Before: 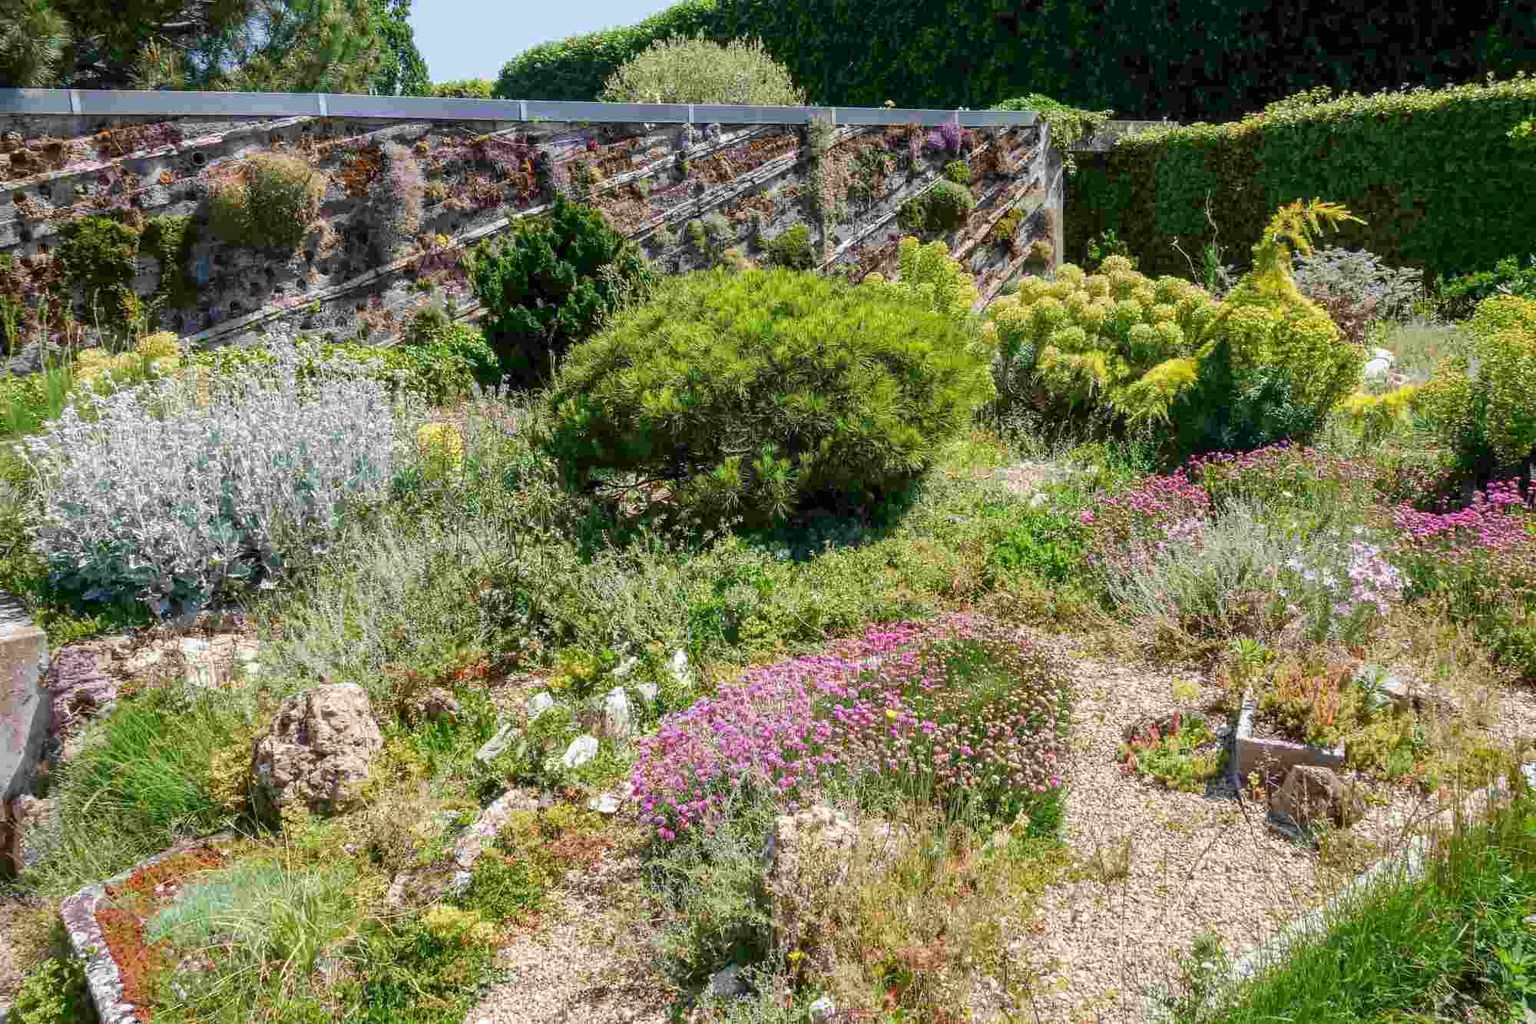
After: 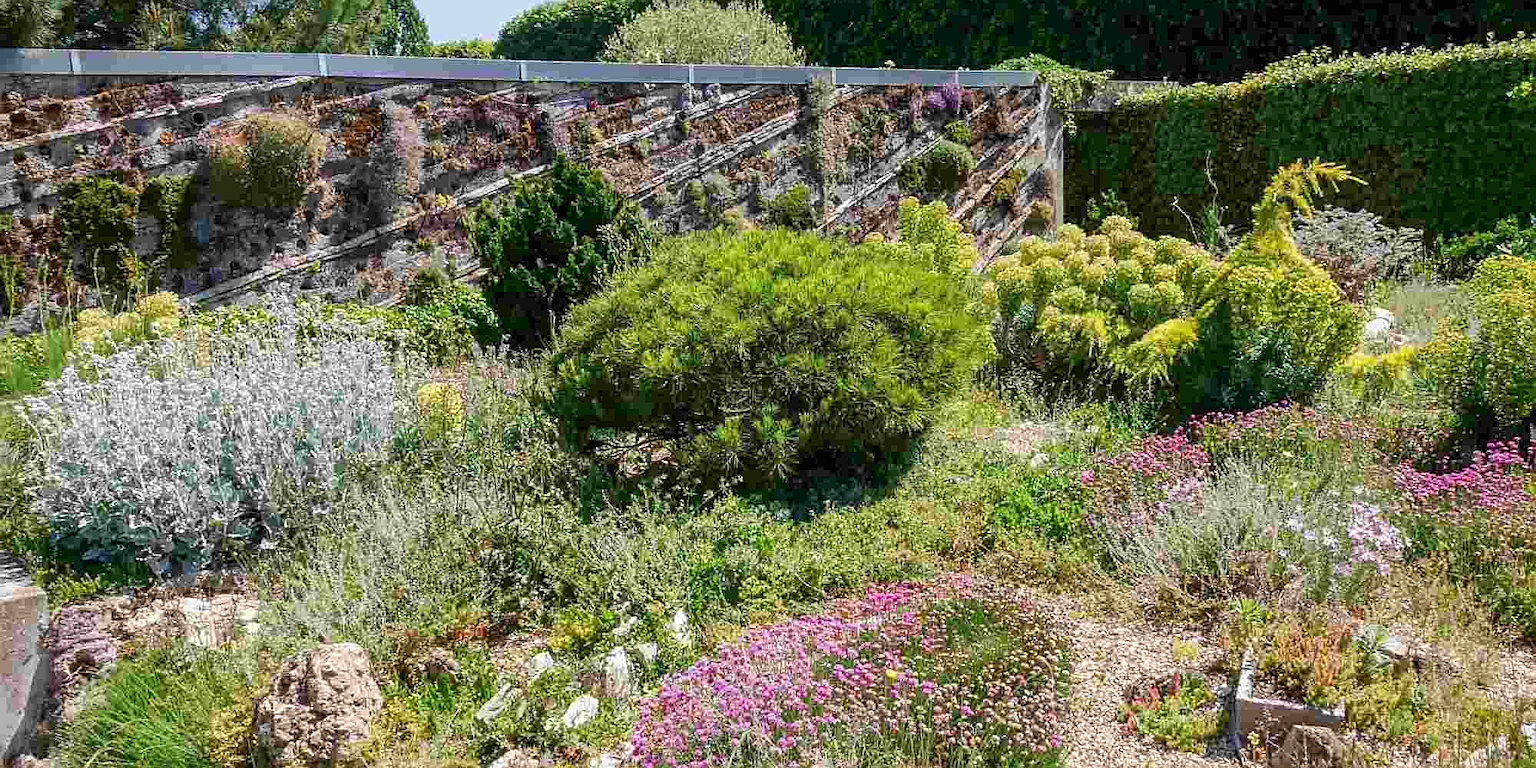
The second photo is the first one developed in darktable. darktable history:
sharpen: on, module defaults
crop: top 3.956%, bottom 20.941%
